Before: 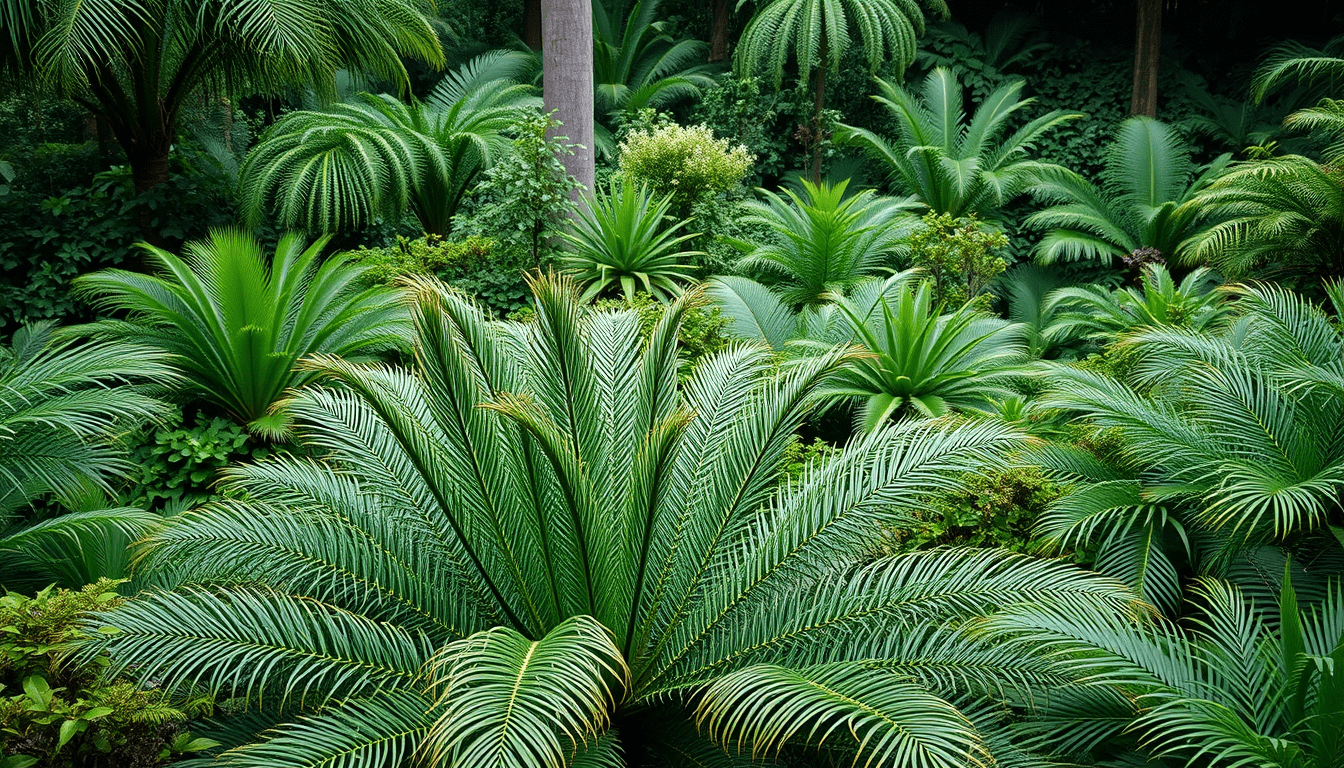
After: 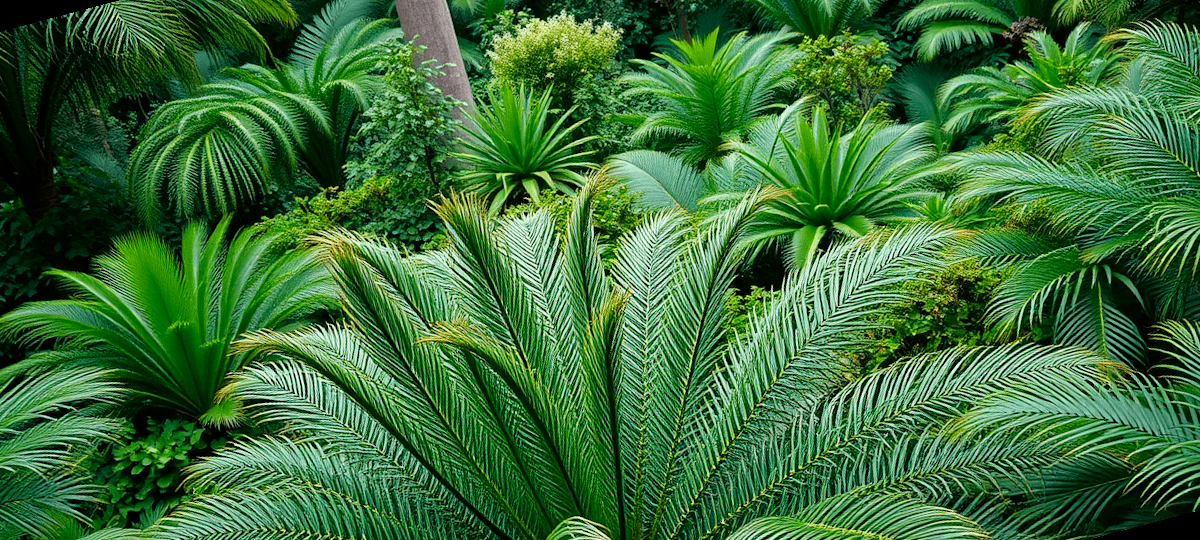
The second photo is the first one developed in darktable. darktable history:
color calibration: x 0.334, y 0.349, temperature 5426 K
rotate and perspective: rotation -14.8°, crop left 0.1, crop right 0.903, crop top 0.25, crop bottom 0.748
tone curve: curves: ch0 [(0, 0) (0.059, 0.027) (0.162, 0.125) (0.304, 0.279) (0.547, 0.532) (0.828, 0.815) (1, 0.983)]; ch1 [(0, 0) (0.23, 0.166) (0.34, 0.308) (0.371, 0.337) (0.429, 0.411) (0.477, 0.462) (0.499, 0.498) (0.529, 0.537) (0.559, 0.582) (0.743, 0.798) (1, 1)]; ch2 [(0, 0) (0.431, 0.414) (0.498, 0.503) (0.524, 0.528) (0.568, 0.546) (0.6, 0.597) (0.634, 0.645) (0.728, 0.742) (1, 1)], color space Lab, independent channels, preserve colors none
